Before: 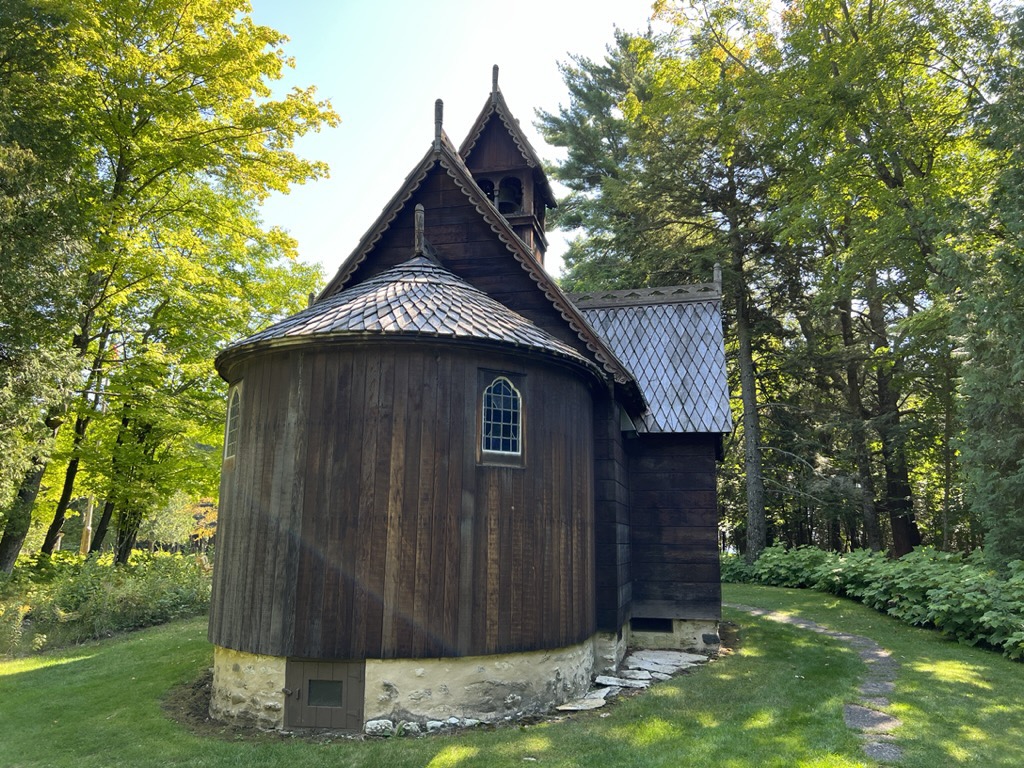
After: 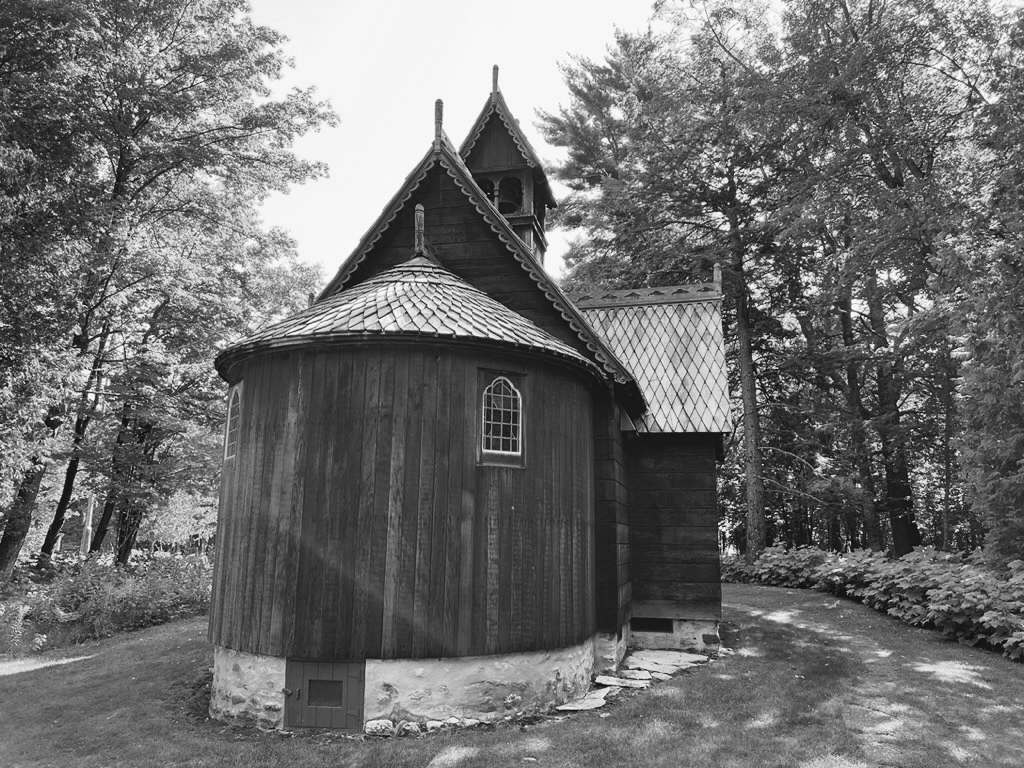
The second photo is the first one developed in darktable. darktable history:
tone curve: curves: ch0 [(0, 0) (0.003, 0.059) (0.011, 0.059) (0.025, 0.057) (0.044, 0.055) (0.069, 0.057) (0.1, 0.083) (0.136, 0.128) (0.177, 0.185) (0.224, 0.242) (0.277, 0.308) (0.335, 0.383) (0.399, 0.468) (0.468, 0.547) (0.543, 0.632) (0.623, 0.71) (0.709, 0.801) (0.801, 0.859) (0.898, 0.922) (1, 1)], preserve colors none
color look up table: target L [88.82, 89.88, 88.82, 70.73, 67.49, 48.84, 63.6, 40.45, 43.46, 18.94, 23.22, 200.55, 80.24, 70.35, 57.48, 60.17, 65.49, 54.37, 41.14, 34.03, 31.74, 27.98, 19.87, 9.594, 88.47, 90.94, 77.34, 64.99, 71.1, 78.07, 88.82, 88.82, 85.63, 47.64, 50.17, 60.56, 32.32, 17.06, 25.32, 8.248, 95.84, 95.14, 90.94, 88.12, 68.87, 57.87, 38.24, 39.9, 15.79], target a [-0.001, 0, -0.001, 0, 0.001, 0, 0, 0.001, 0.001, 0, 0, 0, -0.003, 0, 0, -0.001, 0.001, 0, 0, 0, 0.001, 0 ×4, -0.001, -0.002, 0.001, 0, -0.002, -0.001, -0.001, 0, 0, 0.001, 0, 0.001, 0, 0, 0, -0.001, -0.002, -0.001, -0.001, 0, 0, 0, 0.001, 0], target b [0.001, 0, 0.001, 0.002, -0.005, -0.003, 0.002, -0.003, -0.003, 0, -0.003, 0, 0.023, 0.002, 0.002, 0.02, -0.004, 0.002, 0.002, -0.003, -0.003, 0.001, -0.002, -0.002, 0, 0.001, 0.023, -0.004, 0.002, 0.023, 0.001, 0.001, 0.001, 0.002, -0.003, 0.002, -0.003, 0, -0.002, 0.004, 0.001, 0.023, 0.001, 0.022, 0.002, 0.002, 0.001, -0.003, -0.002], num patches 49
